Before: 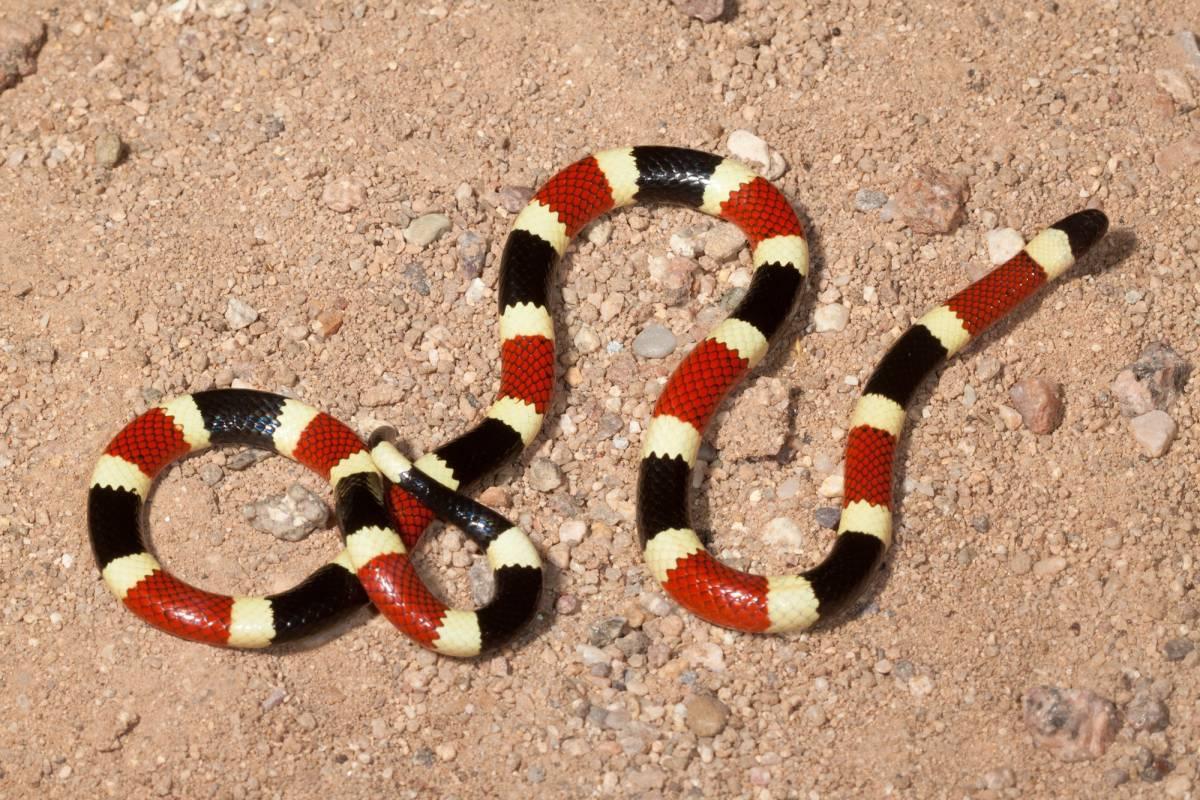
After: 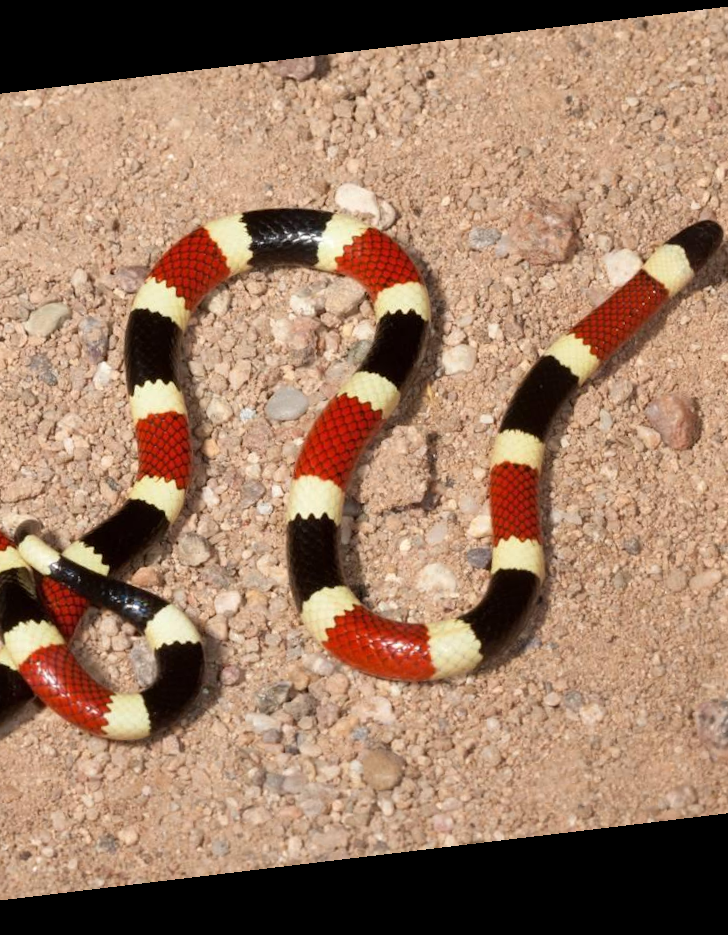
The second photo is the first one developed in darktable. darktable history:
crop: left 31.458%, top 0%, right 11.876%
rotate and perspective: rotation -6.83°, automatic cropping off
